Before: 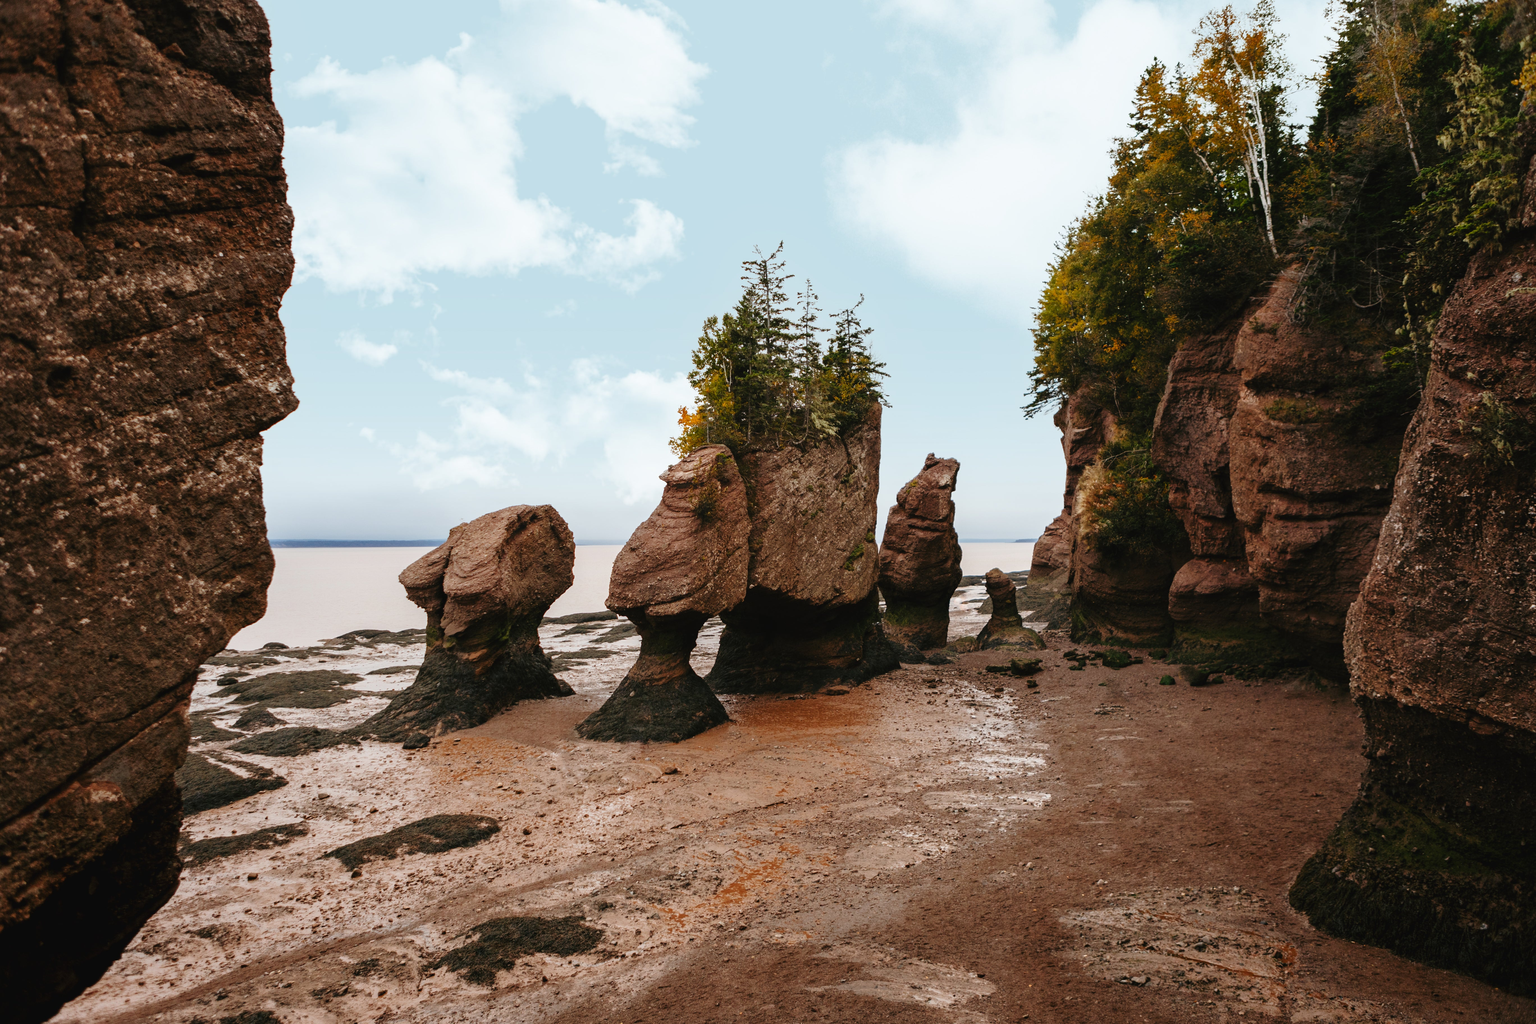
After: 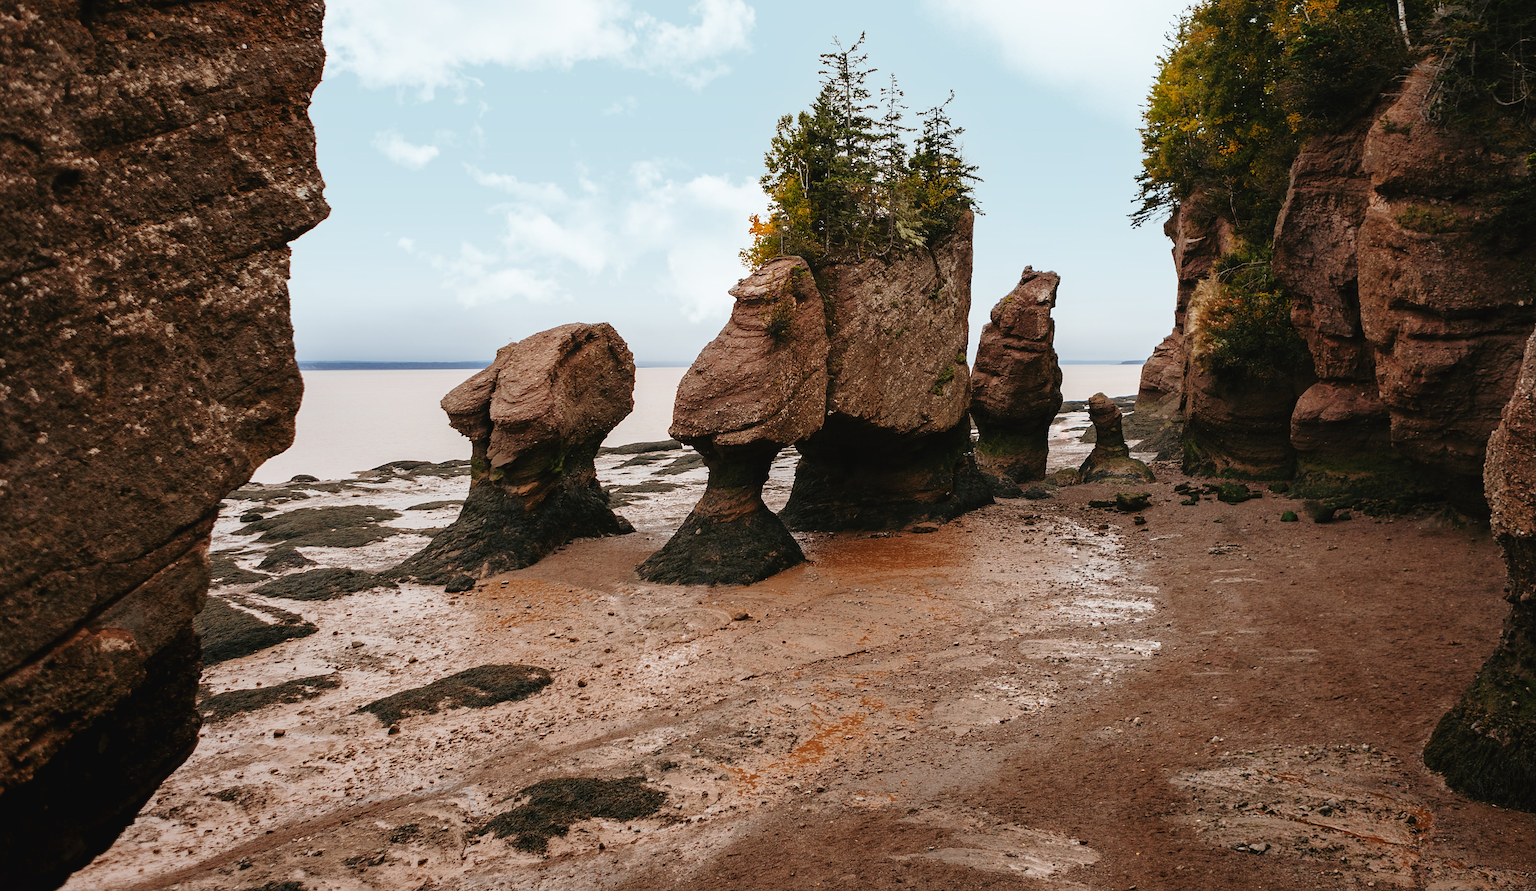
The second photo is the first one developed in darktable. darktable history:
sharpen: on, module defaults
crop: top 20.805%, right 9.417%, bottom 0.304%
